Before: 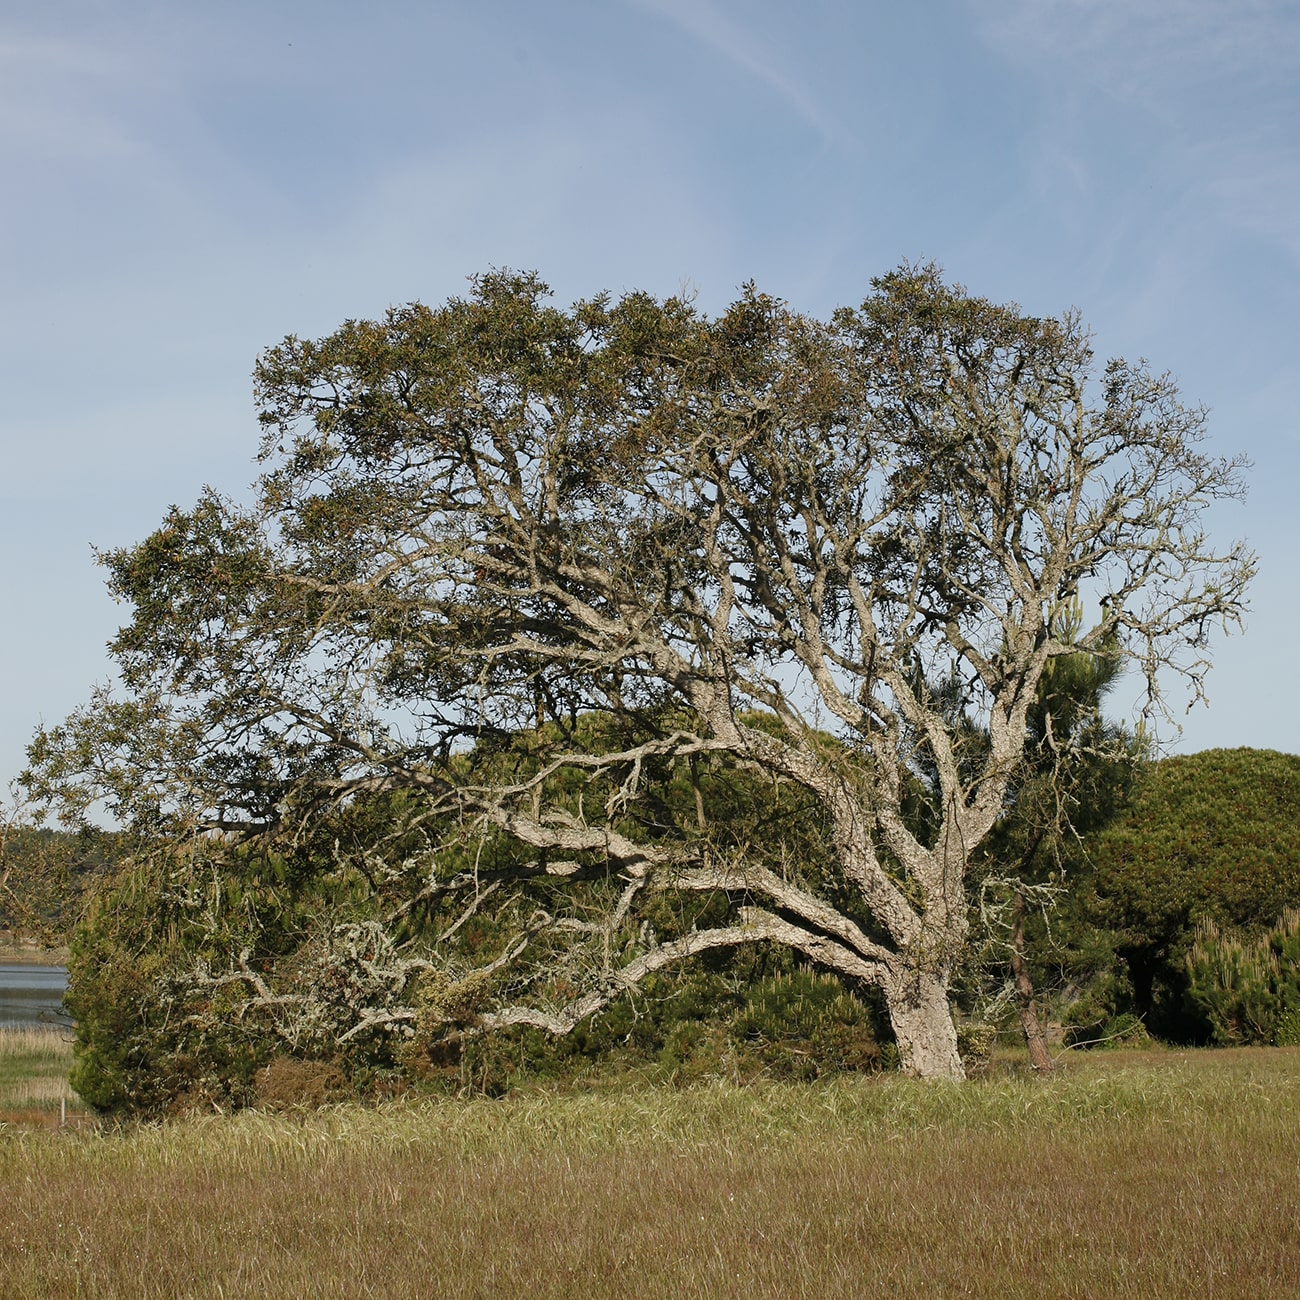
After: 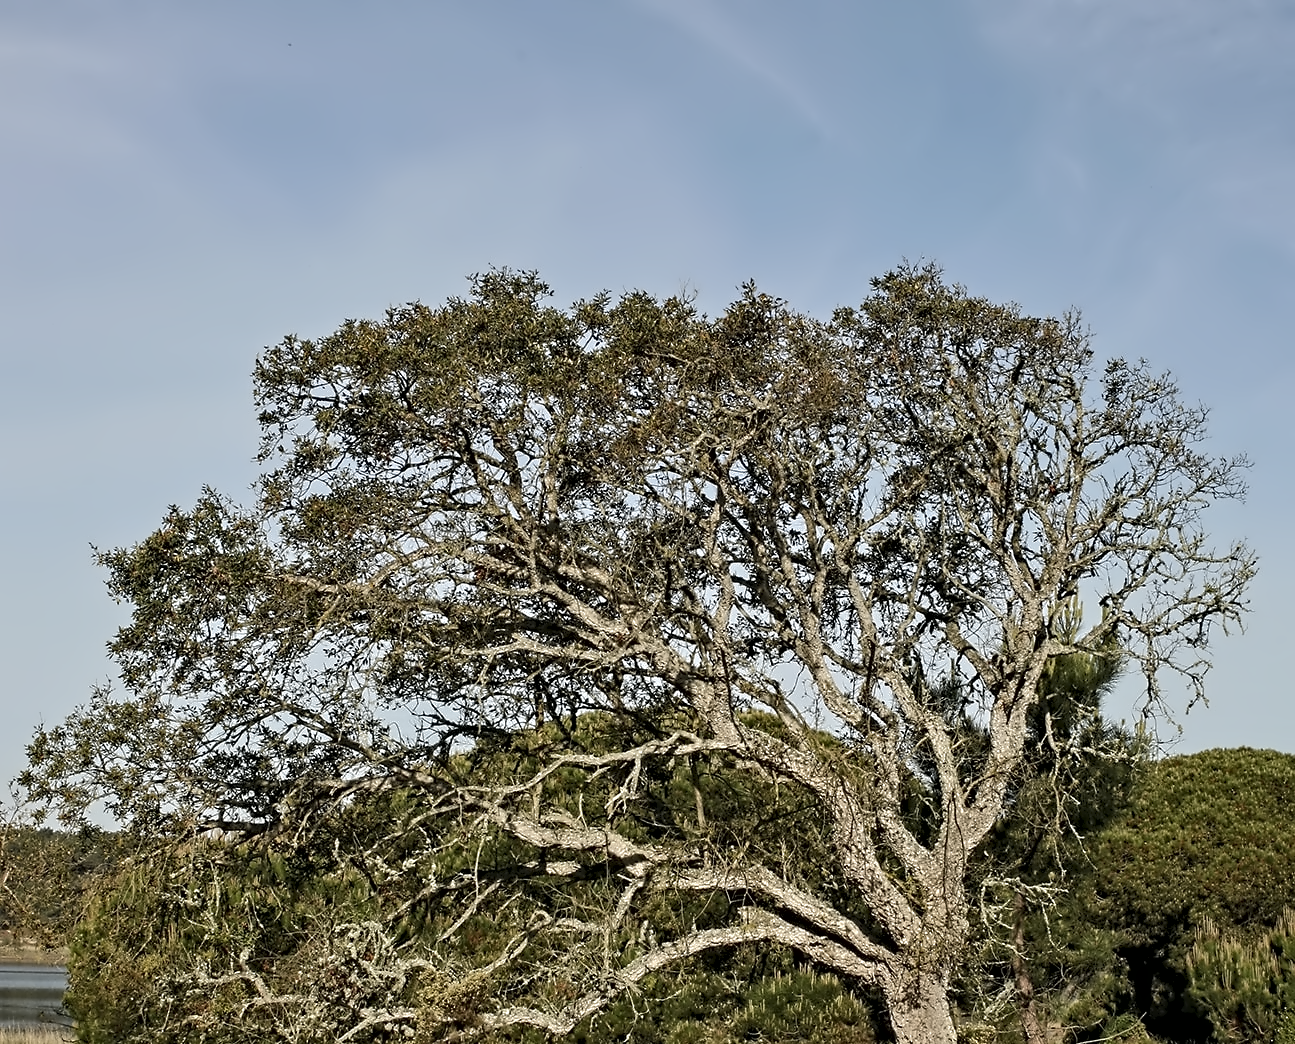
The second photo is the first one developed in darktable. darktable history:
crop: bottom 19.647%
contrast equalizer: y [[0.5, 0.542, 0.583, 0.625, 0.667, 0.708], [0.5 ×6], [0.5 ×6], [0, 0.033, 0.067, 0.1, 0.133, 0.167], [0, 0.05, 0.1, 0.15, 0.2, 0.25]]
tone curve: curves: ch0 [(0, 0) (0.003, 0.032) (0.011, 0.04) (0.025, 0.058) (0.044, 0.084) (0.069, 0.107) (0.1, 0.13) (0.136, 0.158) (0.177, 0.193) (0.224, 0.236) (0.277, 0.283) (0.335, 0.335) (0.399, 0.399) (0.468, 0.467) (0.543, 0.533) (0.623, 0.612) (0.709, 0.698) (0.801, 0.776) (0.898, 0.848) (1, 1)], color space Lab, independent channels, preserve colors none
